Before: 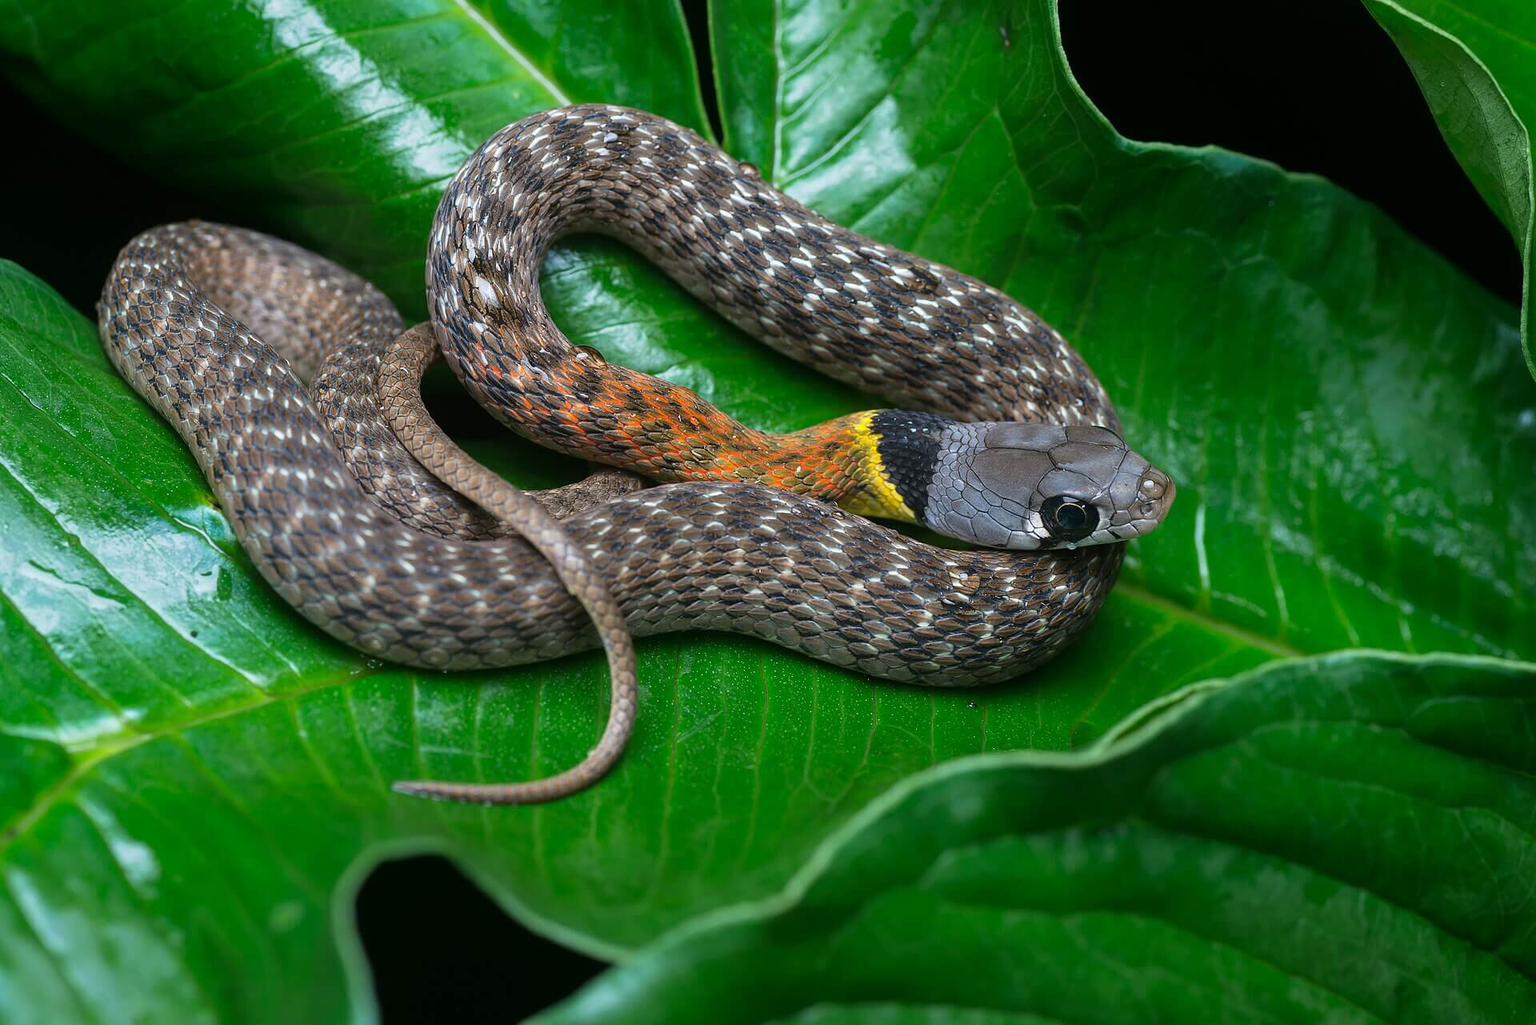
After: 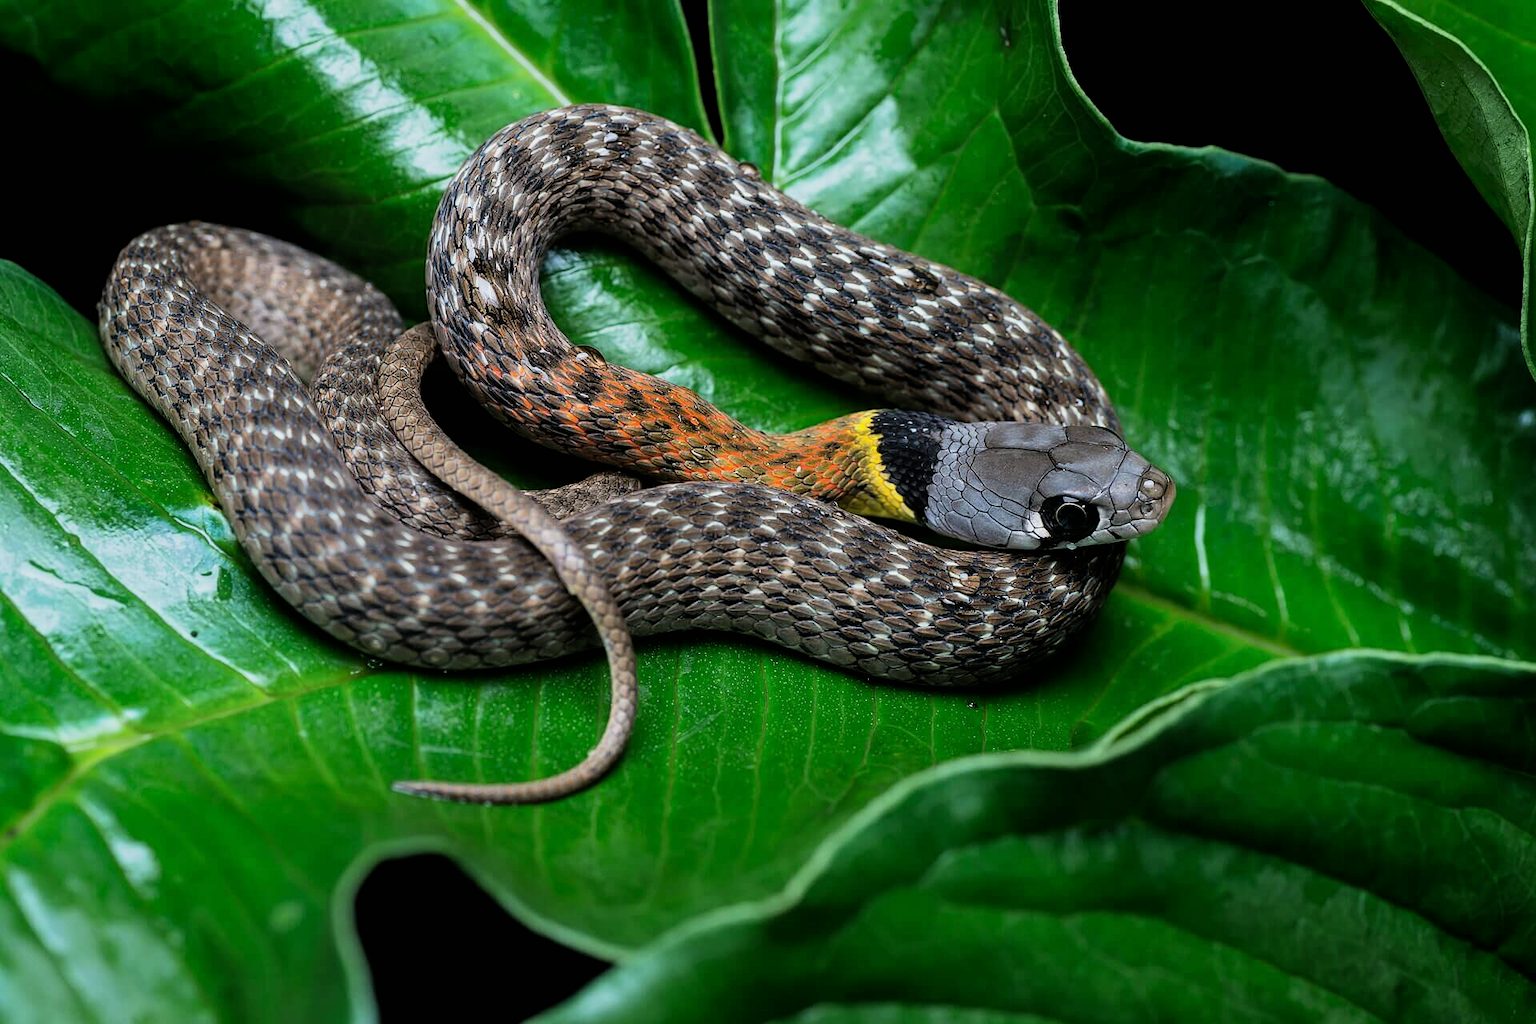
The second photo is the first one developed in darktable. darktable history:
filmic rgb: black relative exposure -16 EV, white relative exposure 6.29 EV, hardness 5.1, contrast 1.35
